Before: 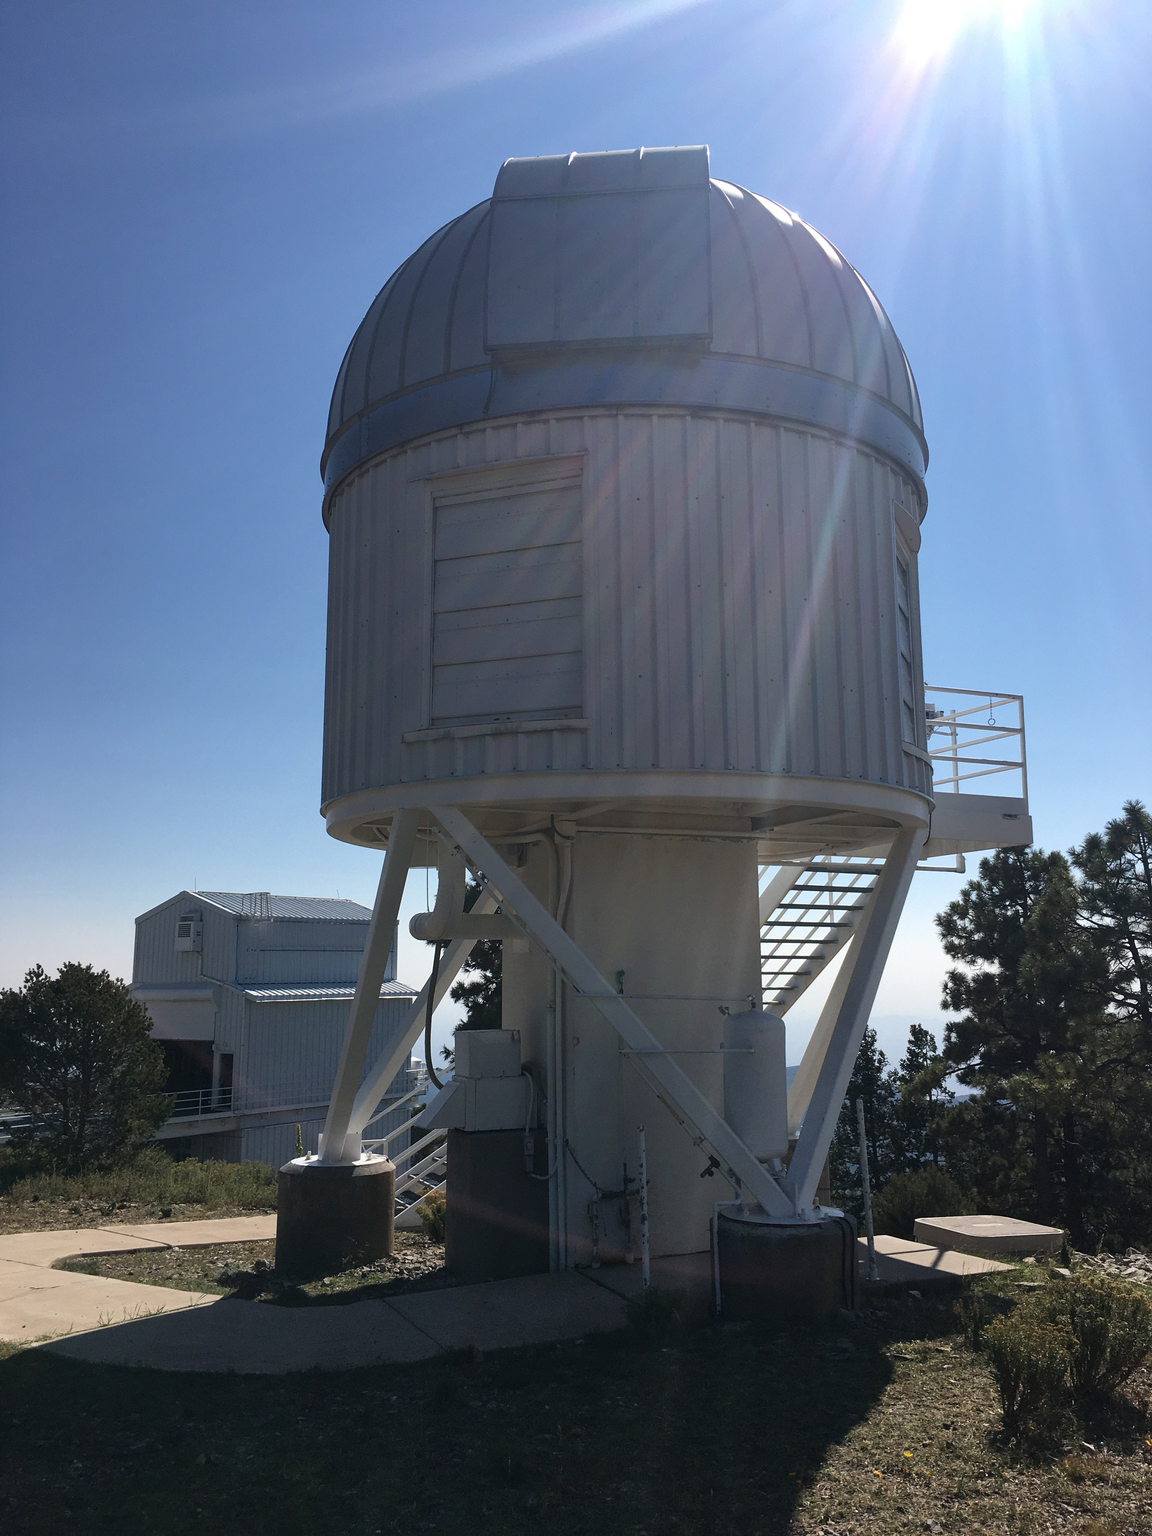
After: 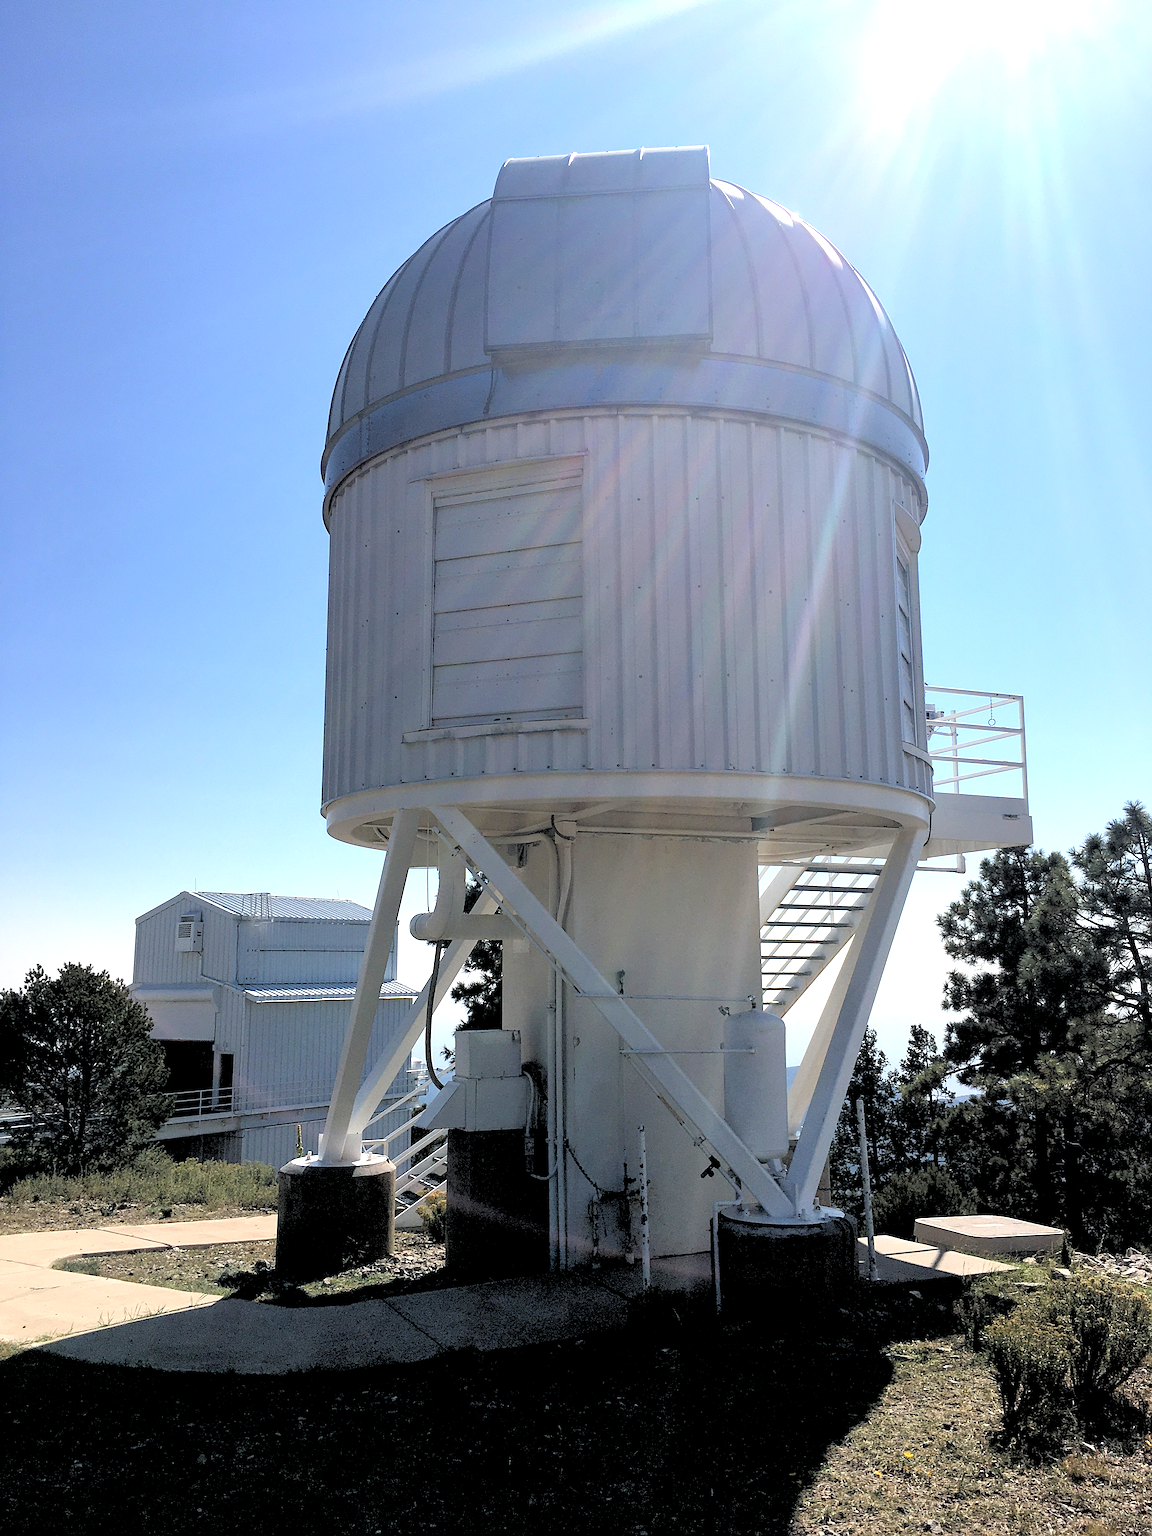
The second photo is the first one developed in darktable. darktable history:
rgb levels: levels [[0.027, 0.429, 0.996], [0, 0.5, 1], [0, 0.5, 1]]
sharpen: on, module defaults
exposure: black level correction 0, exposure 0.68 EV, compensate exposure bias true, compensate highlight preservation false
